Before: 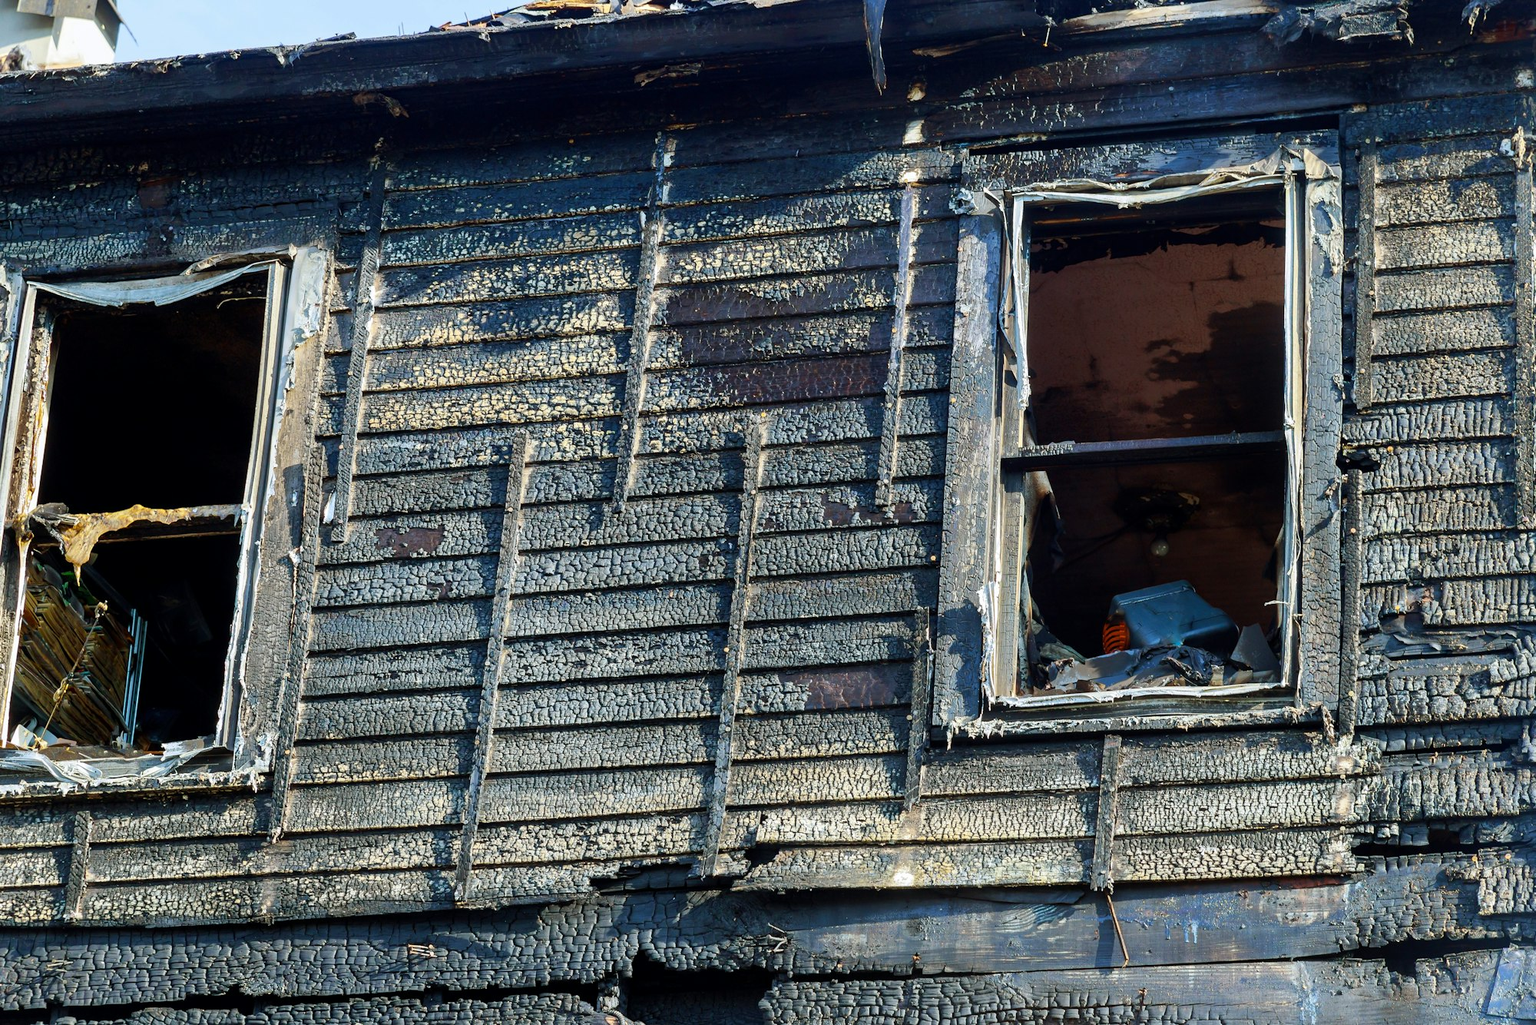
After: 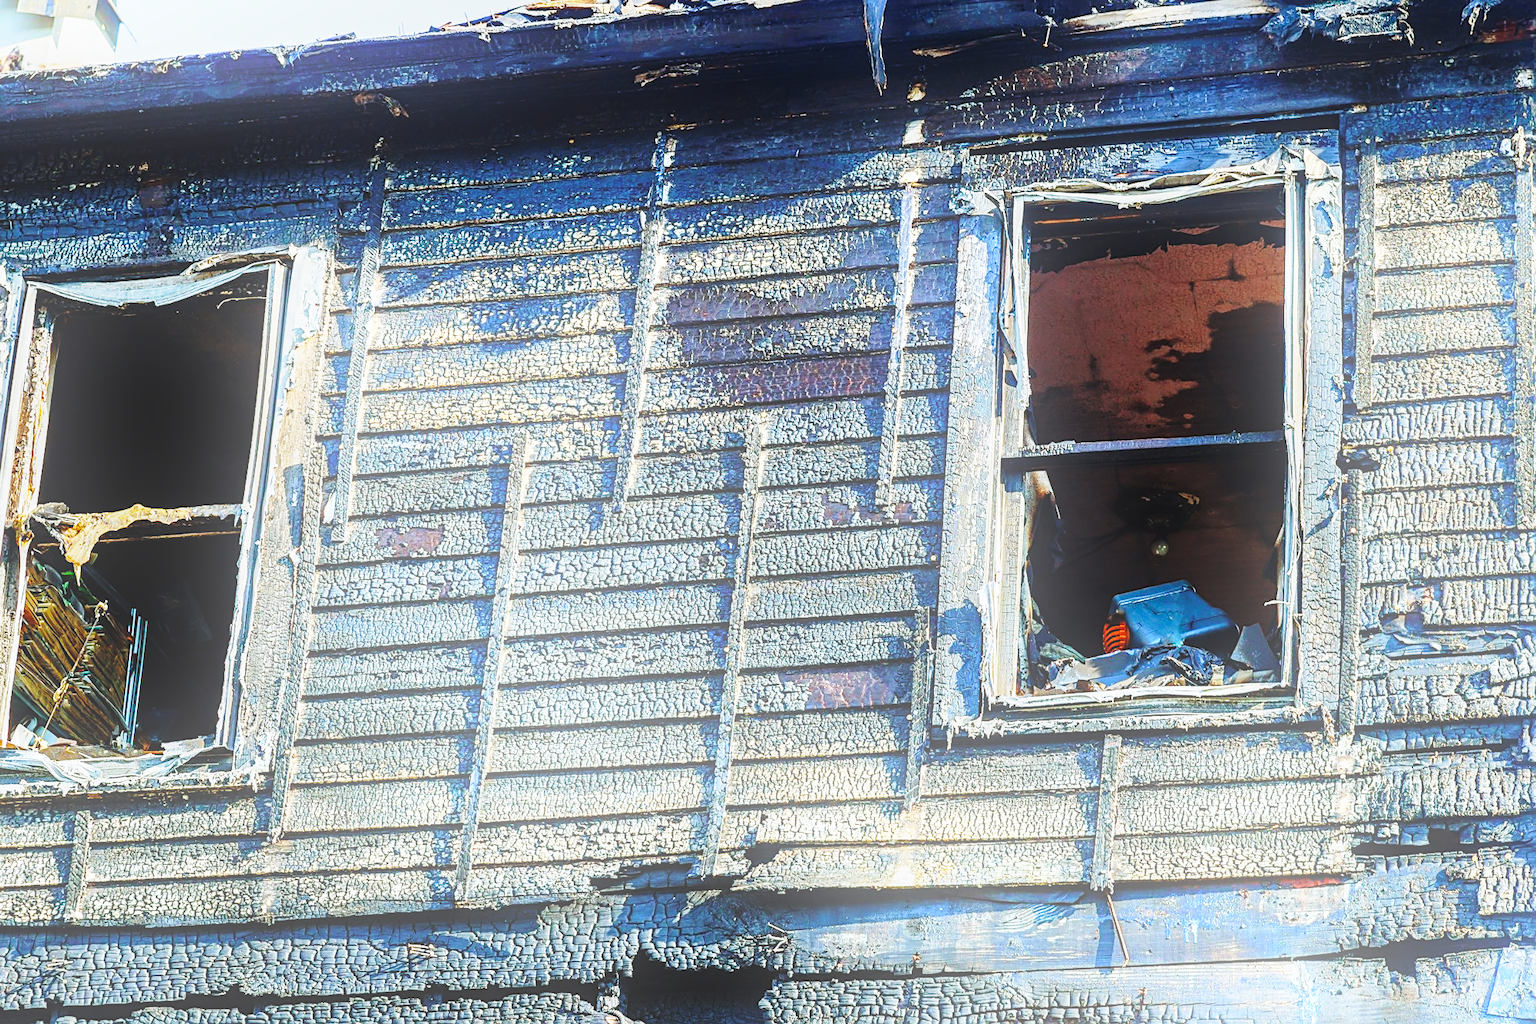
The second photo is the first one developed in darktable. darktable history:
local contrast: on, module defaults
contrast equalizer: y [[0.5, 0.5, 0.472, 0.5, 0.5, 0.5], [0.5 ×6], [0.5 ×6], [0 ×6], [0 ×6]]
white balance: red 0.986, blue 1.01
bloom: on, module defaults
sharpen: on, module defaults
base curve: curves: ch0 [(0, 0) (0.028, 0.03) (0.105, 0.232) (0.387, 0.748) (0.754, 0.968) (1, 1)], fusion 1, exposure shift 0.576, preserve colors none
